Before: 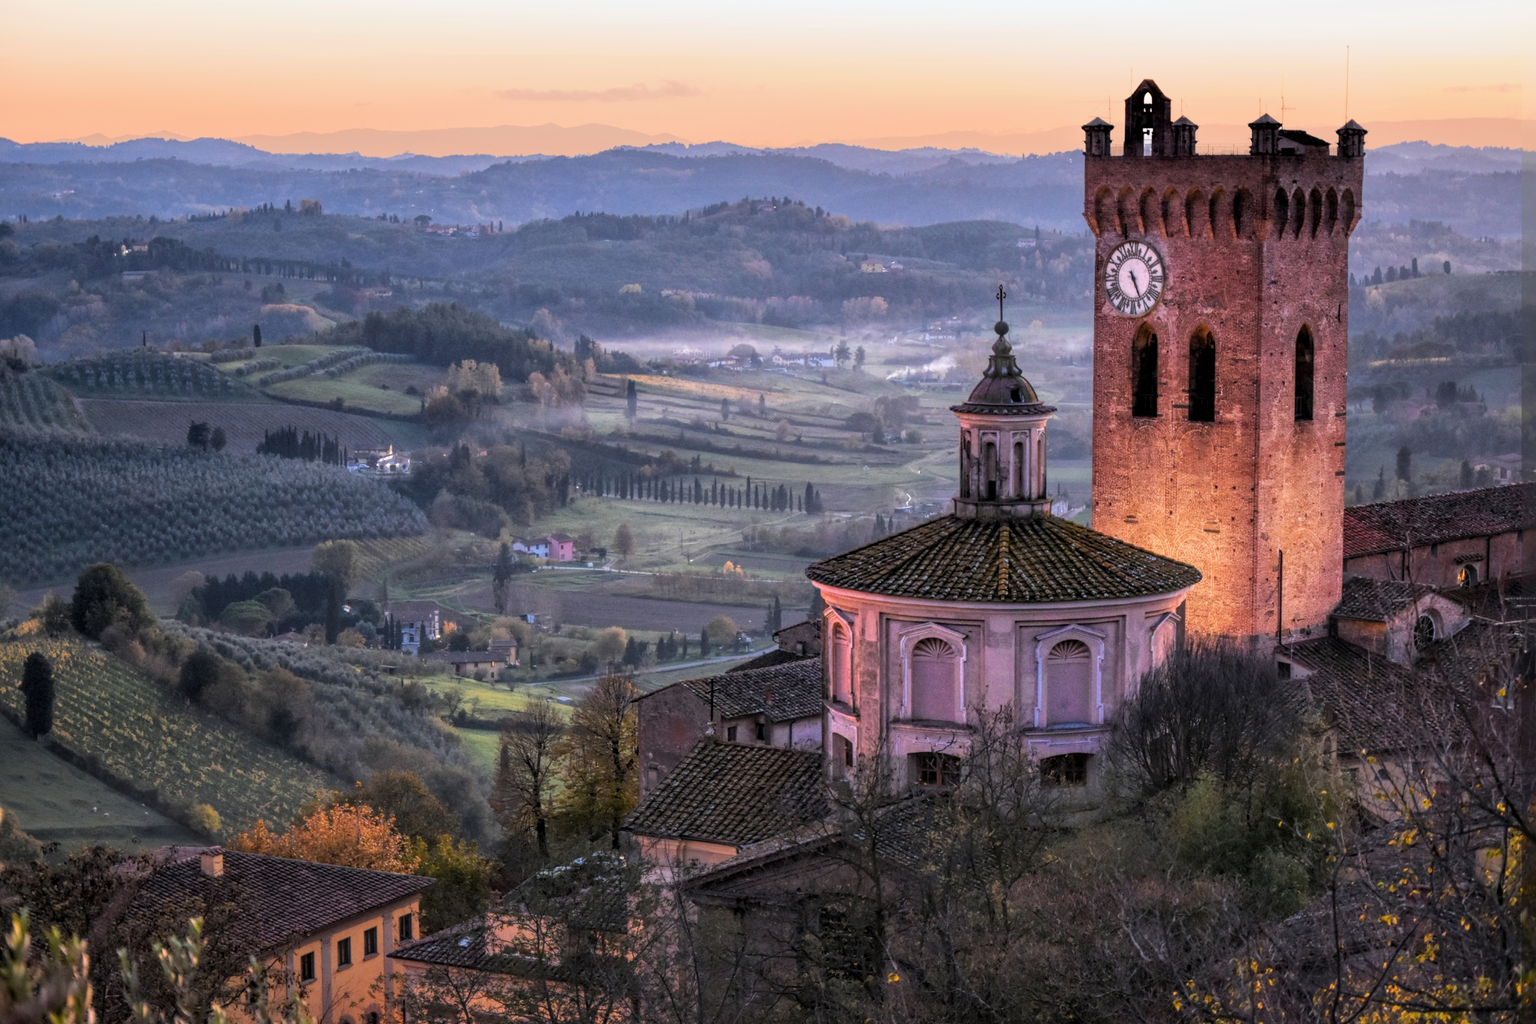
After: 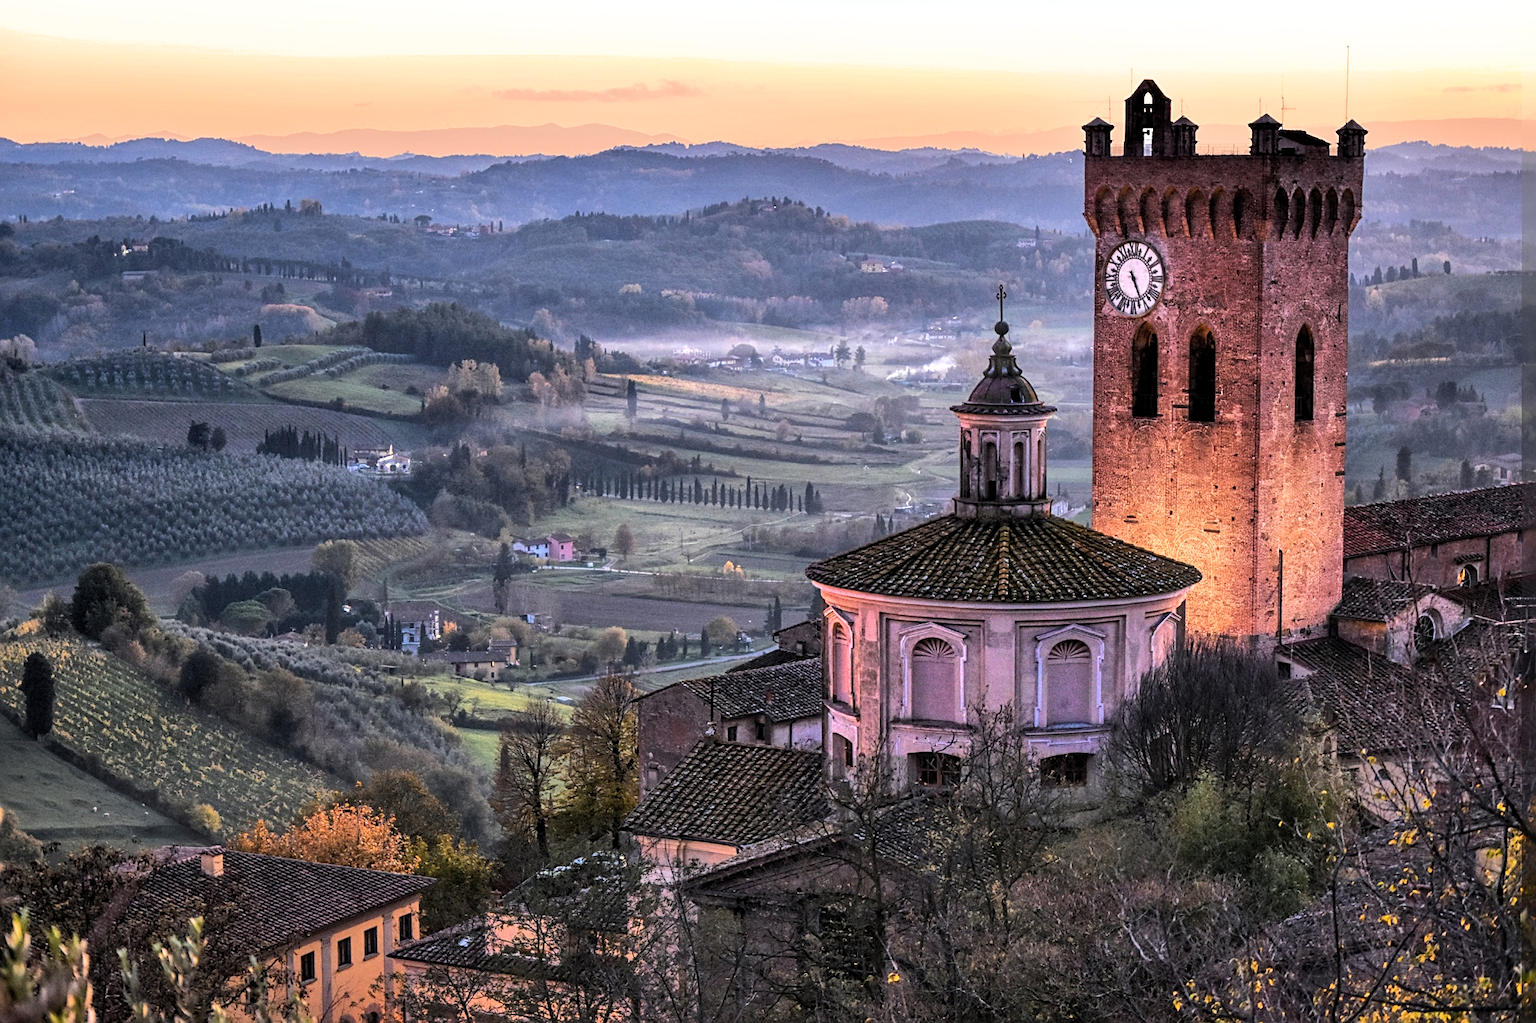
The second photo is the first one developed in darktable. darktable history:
shadows and highlights: low approximation 0.01, soften with gaussian
sharpen: on, module defaults
tone equalizer: -8 EV -0.417 EV, -7 EV -0.389 EV, -6 EV -0.333 EV, -5 EV -0.222 EV, -3 EV 0.222 EV, -2 EV 0.333 EV, -1 EV 0.389 EV, +0 EV 0.417 EV, edges refinement/feathering 500, mask exposure compensation -1.57 EV, preserve details no
